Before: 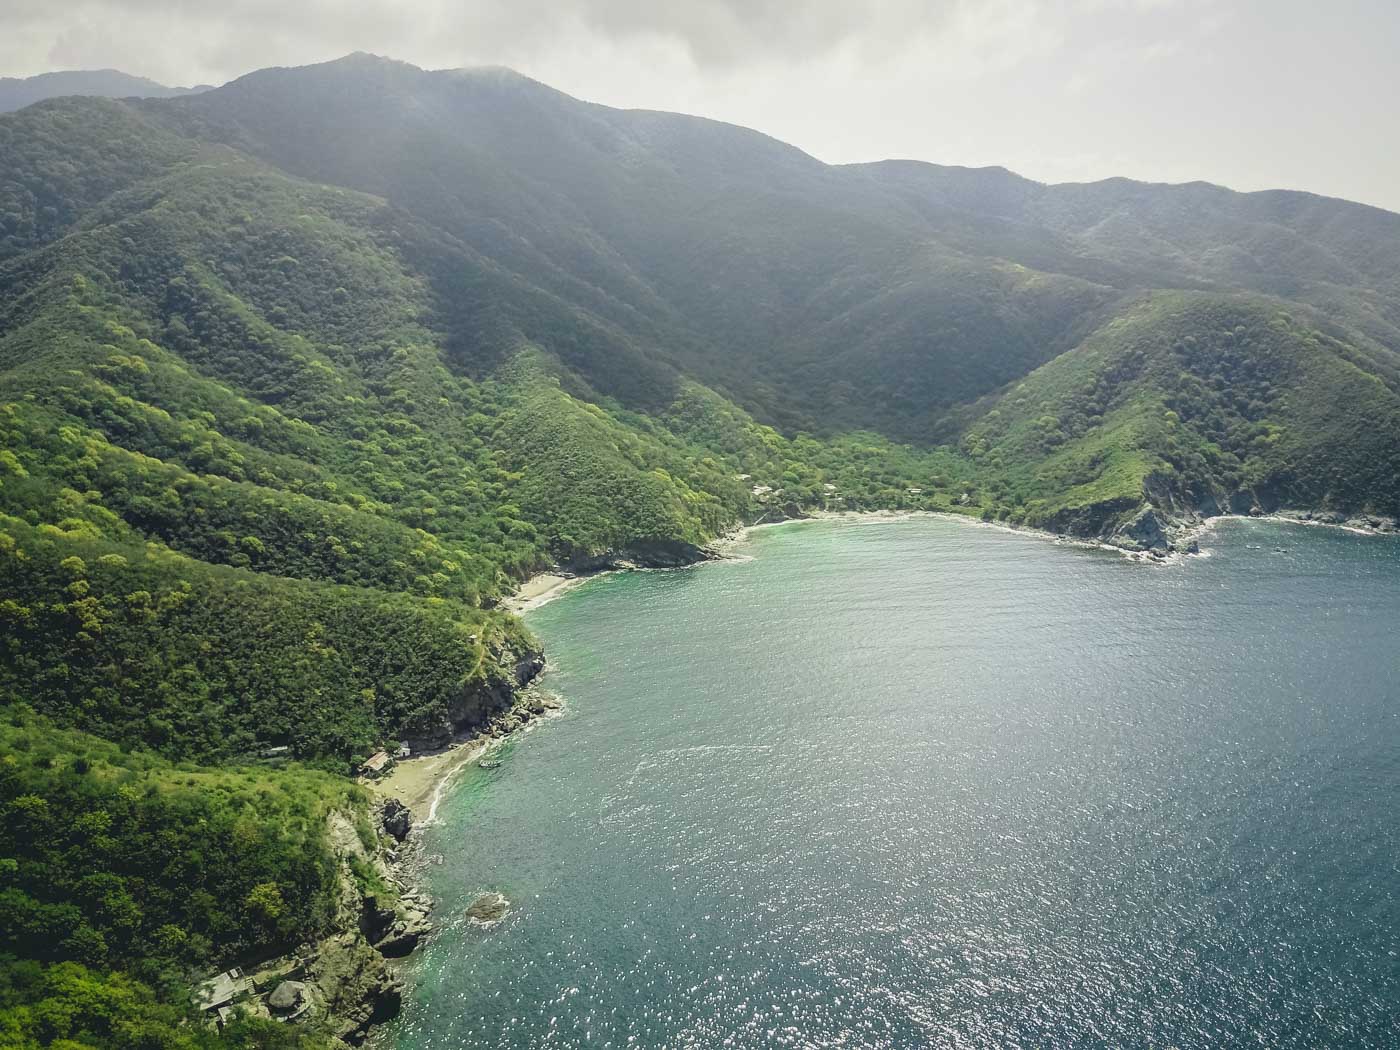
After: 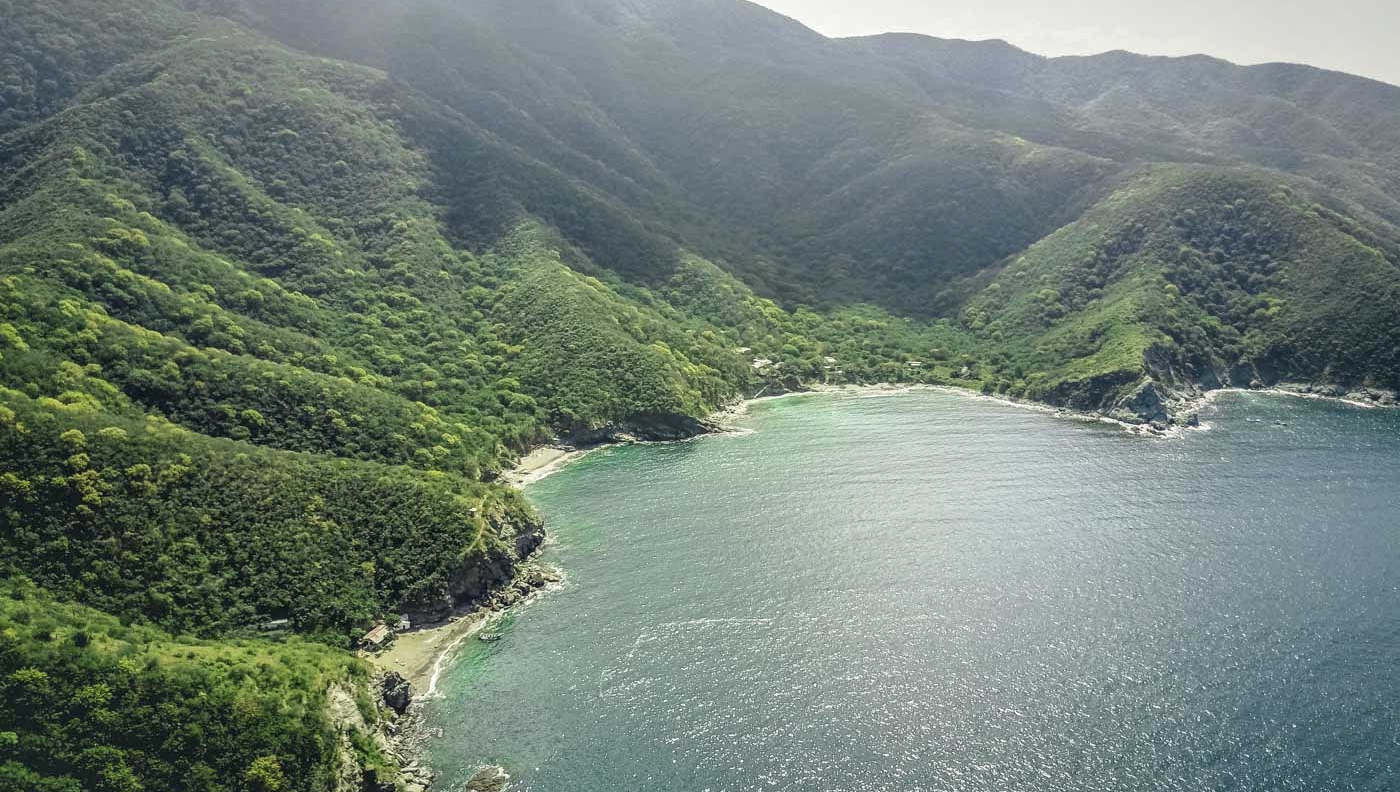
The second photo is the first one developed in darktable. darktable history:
local contrast: detail 130%
shadows and highlights: shadows 36.55, highlights -27.68, soften with gaussian
crop and rotate: top 12.112%, bottom 12.439%
